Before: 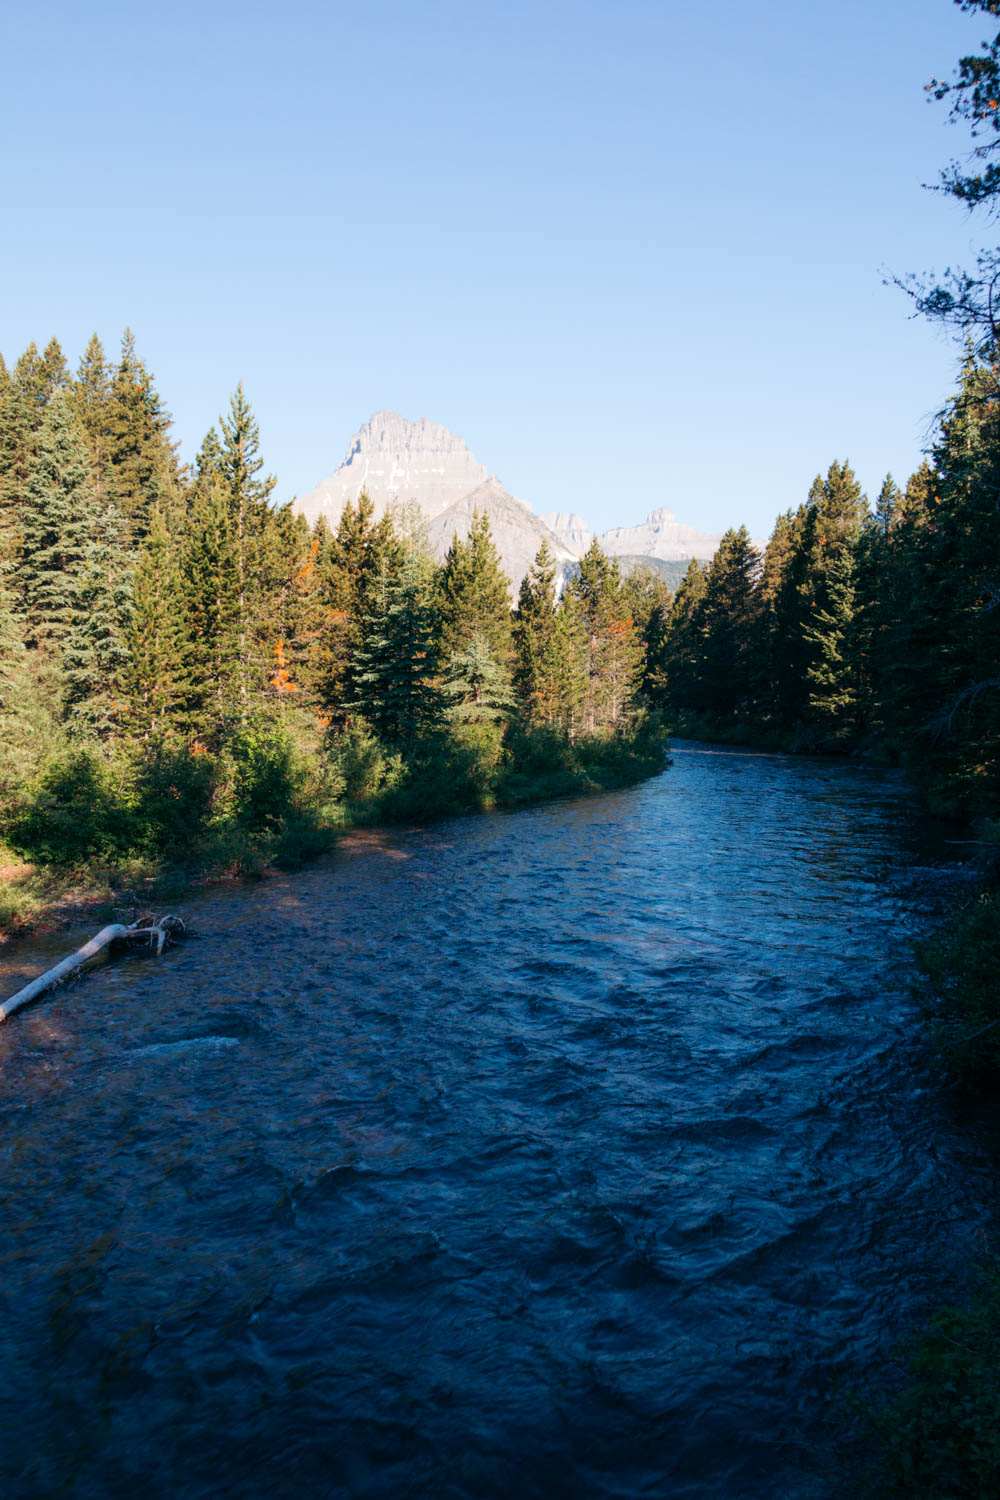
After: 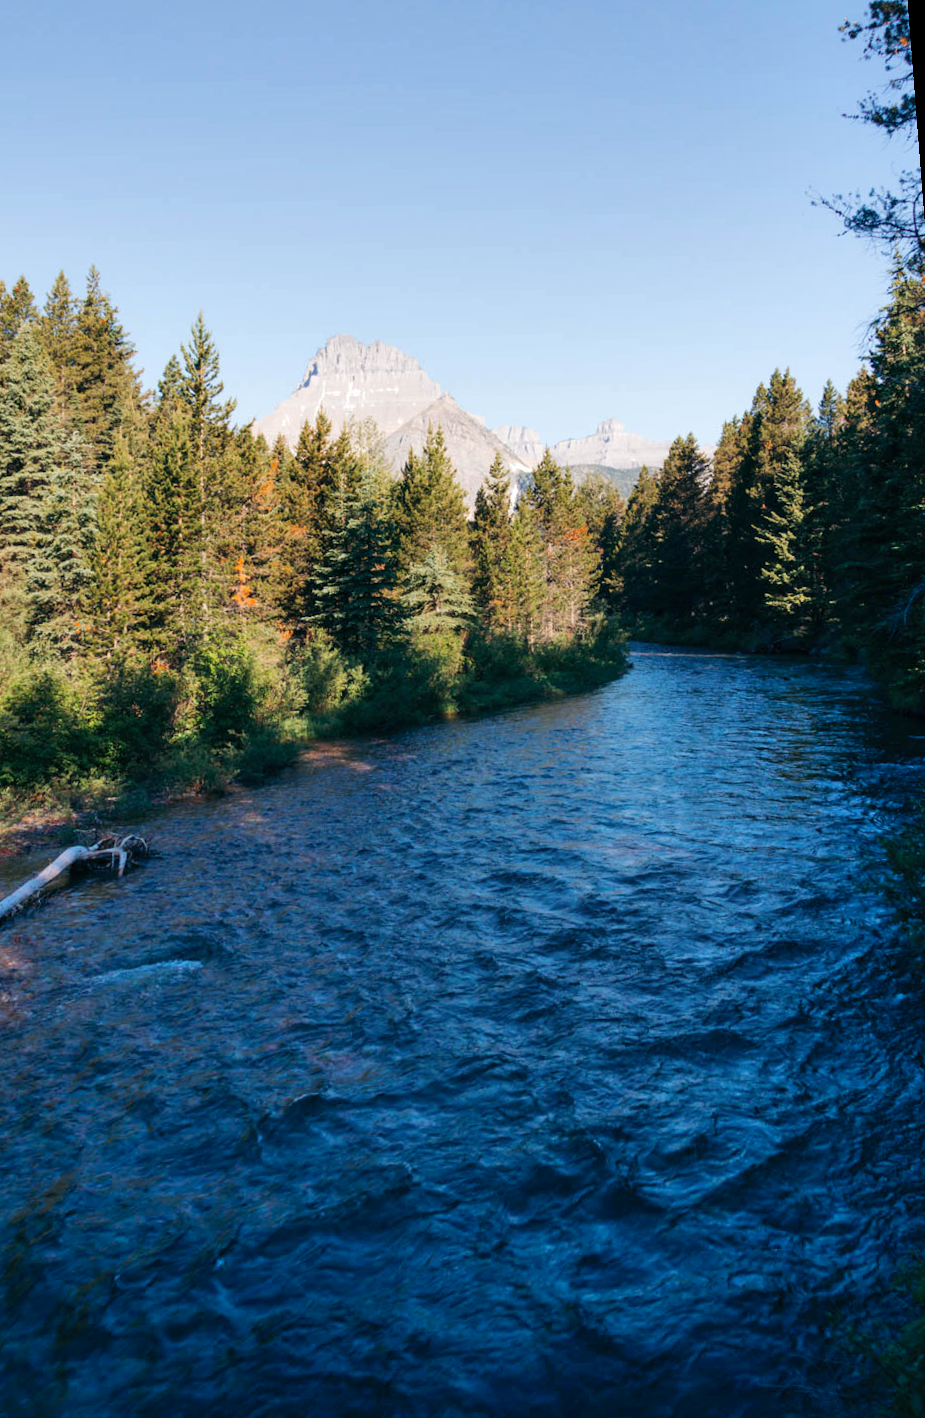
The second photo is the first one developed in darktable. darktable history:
levels: levels [0, 0.498, 0.996]
shadows and highlights: shadows 49, highlights -41, soften with gaussian
rotate and perspective: rotation -1.68°, lens shift (vertical) -0.146, crop left 0.049, crop right 0.912, crop top 0.032, crop bottom 0.96
